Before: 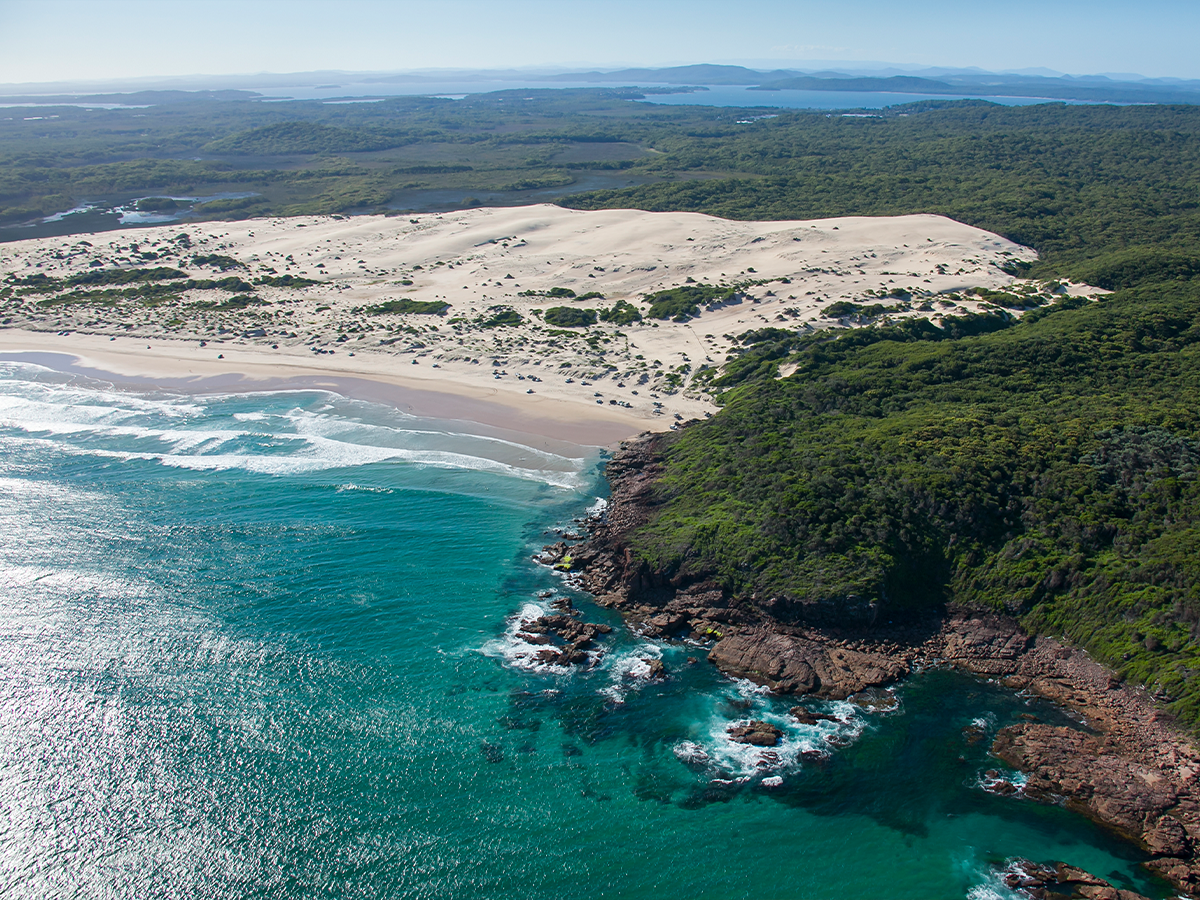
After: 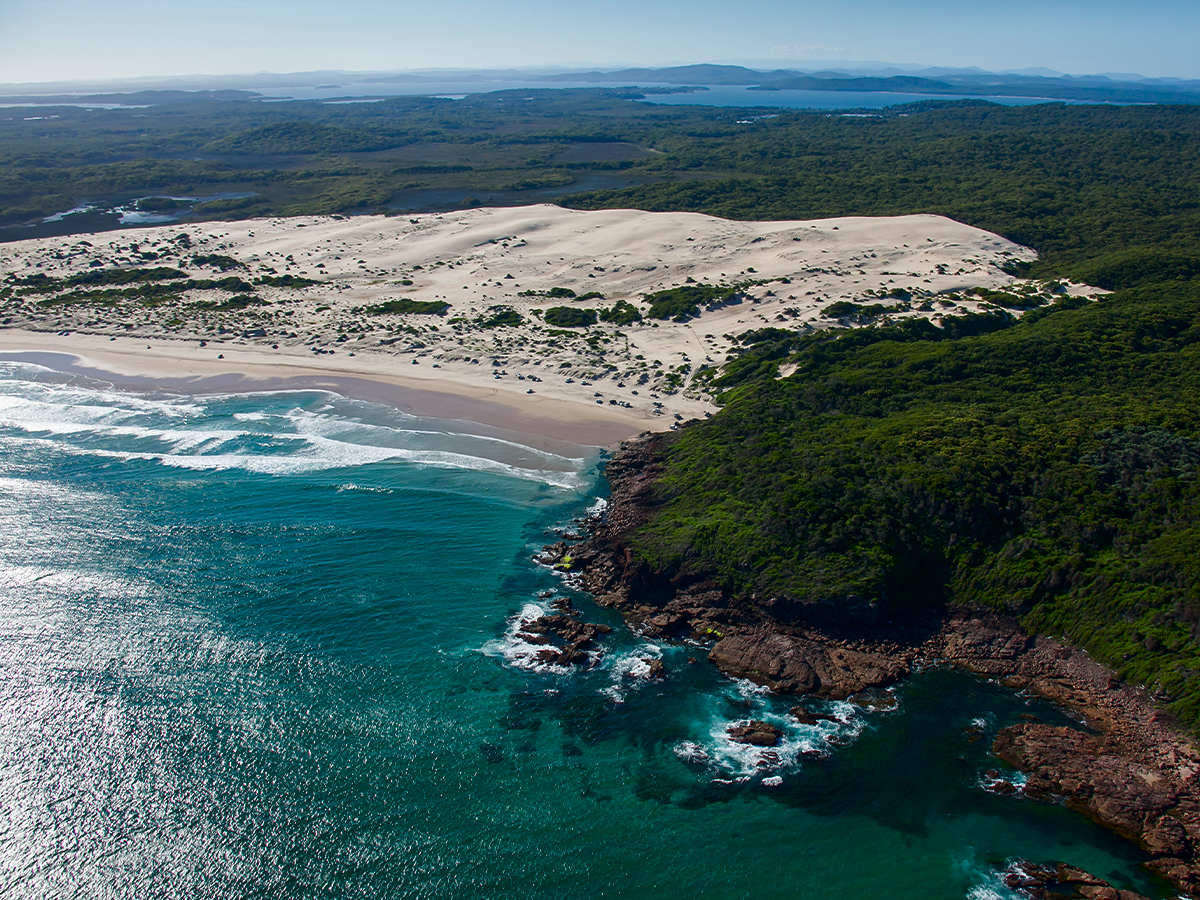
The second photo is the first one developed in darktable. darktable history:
contrast brightness saturation: brightness -0.217, saturation 0.085
